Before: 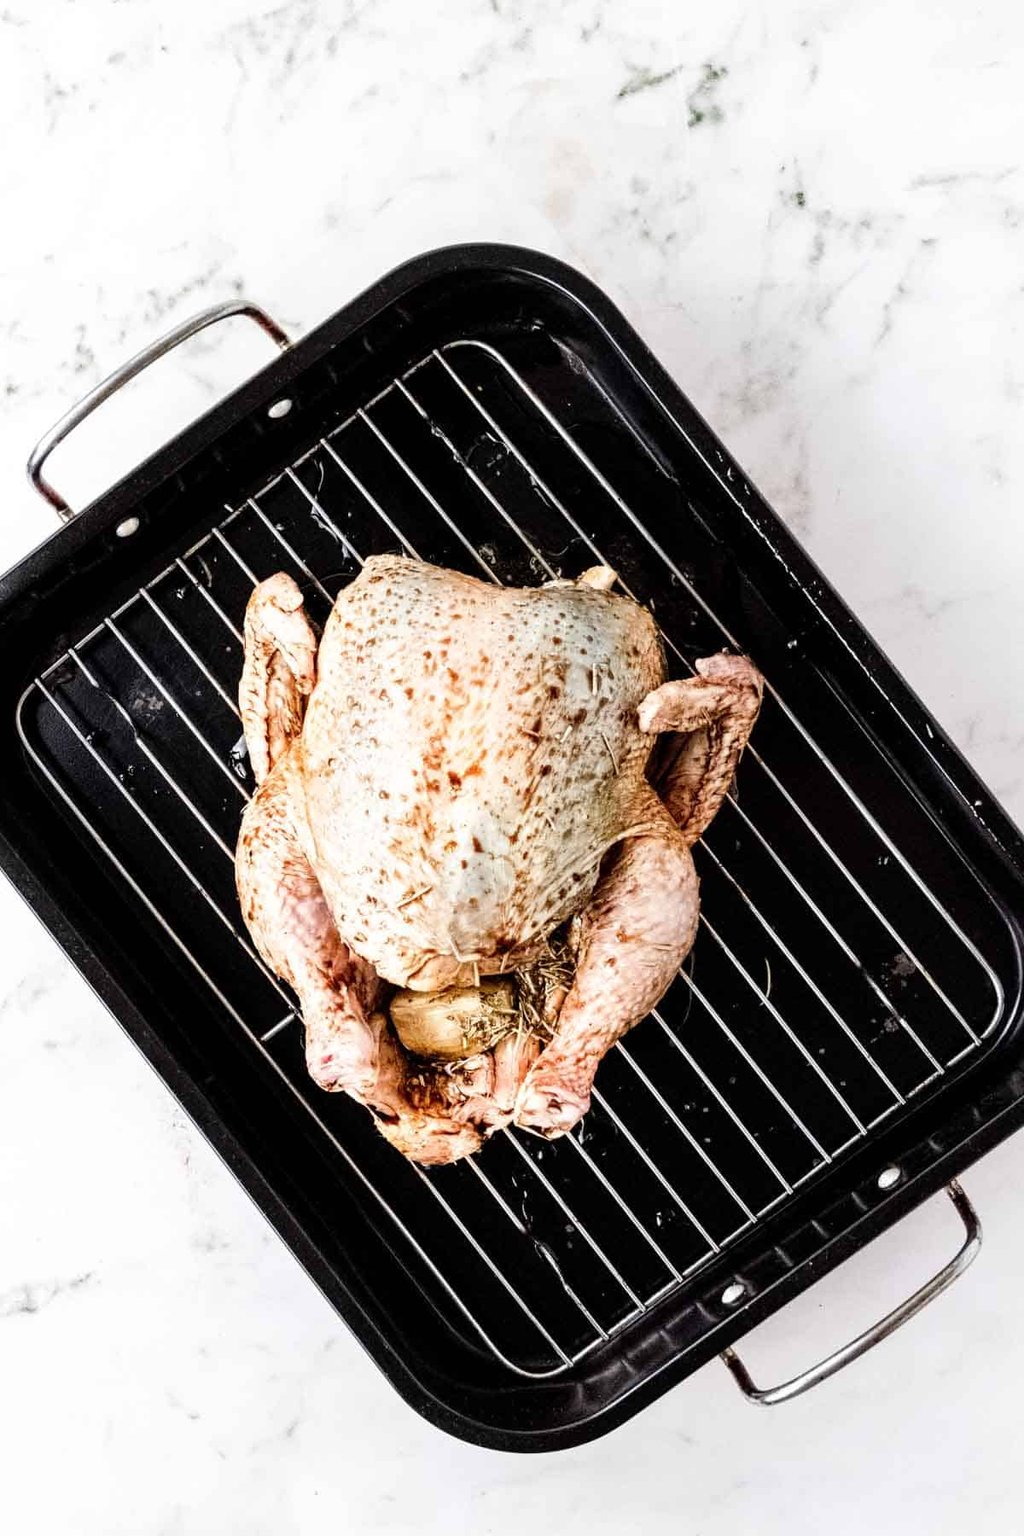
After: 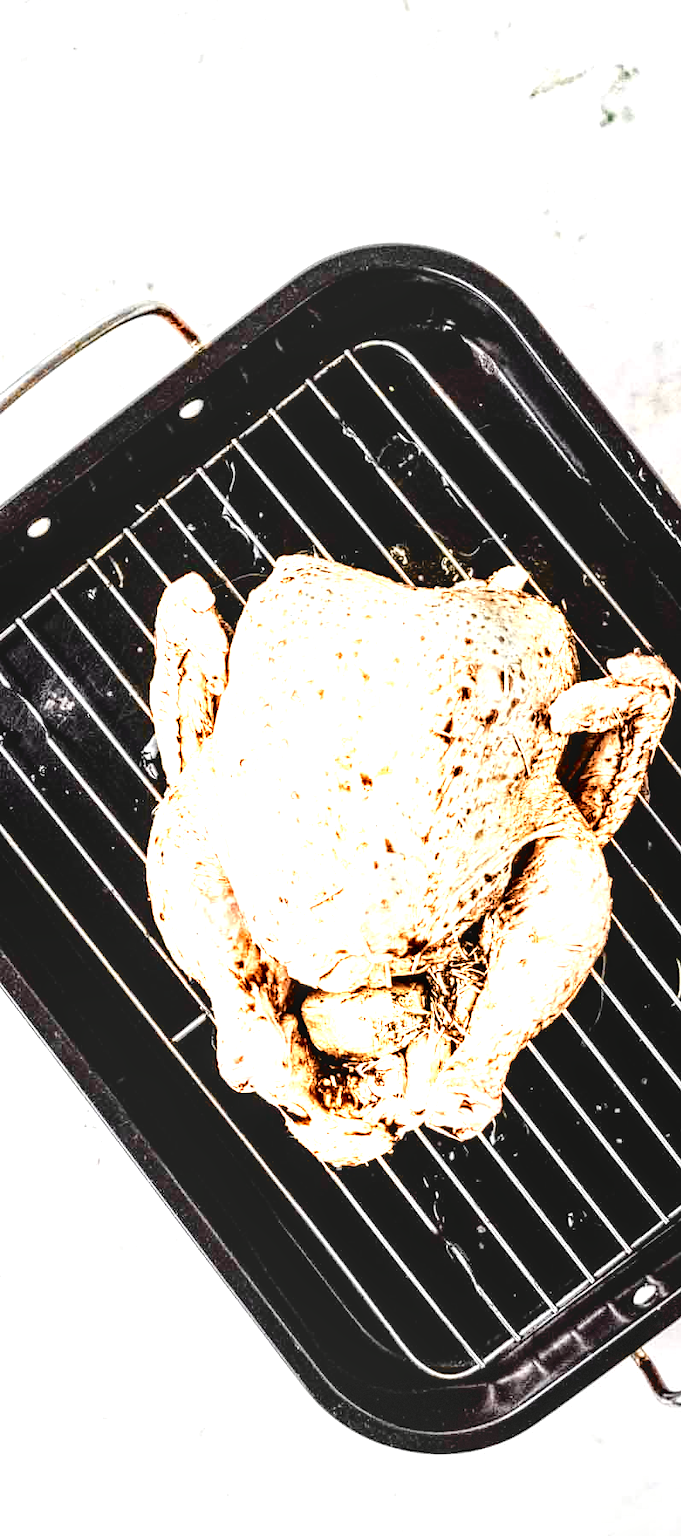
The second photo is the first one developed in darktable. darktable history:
vignetting: fall-off radius 60.54%, dithering 8-bit output
contrast equalizer: octaves 7, y [[0.601, 0.6, 0.598, 0.598, 0.6, 0.601], [0.5 ×6], [0.5 ×6], [0 ×6], [0 ×6]], mix 0.311
exposure: black level correction 0.001, exposure 0.959 EV, compensate exposure bias true, compensate highlight preservation false
color zones: curves: ch0 [(0.018, 0.548) (0.197, 0.654) (0.425, 0.447) (0.605, 0.658) (0.732, 0.579)]; ch1 [(0.105, 0.531) (0.224, 0.531) (0.386, 0.39) (0.618, 0.456) (0.732, 0.456) (0.956, 0.421)]; ch2 [(0.039, 0.583) (0.215, 0.465) (0.399, 0.544) (0.465, 0.548) (0.614, 0.447) (0.724, 0.43) (0.882, 0.623) (0.956, 0.632)], mix 40.48%
tone curve: curves: ch0 [(0.003, 0.029) (0.037, 0.036) (0.149, 0.117) (0.297, 0.318) (0.422, 0.474) (0.531, 0.6) (0.743, 0.809) (0.877, 0.901) (1, 0.98)]; ch1 [(0, 0) (0.305, 0.325) (0.453, 0.437) (0.482, 0.479) (0.501, 0.5) (0.506, 0.503) (0.567, 0.572) (0.605, 0.608) (0.668, 0.69) (1, 1)]; ch2 [(0, 0) (0.313, 0.306) (0.4, 0.399) (0.45, 0.48) (0.499, 0.502) (0.512, 0.523) (0.57, 0.595) (0.653, 0.662) (1, 1)], color space Lab, independent channels, preserve colors none
crop and rotate: left 8.686%, right 24.794%
color balance rgb: perceptual saturation grading › global saturation 0.256%, perceptual saturation grading › highlights -17.72%, perceptual saturation grading › mid-tones 33.051%, perceptual saturation grading › shadows 50.526%, global vibrance 20%
local contrast: detail 130%
